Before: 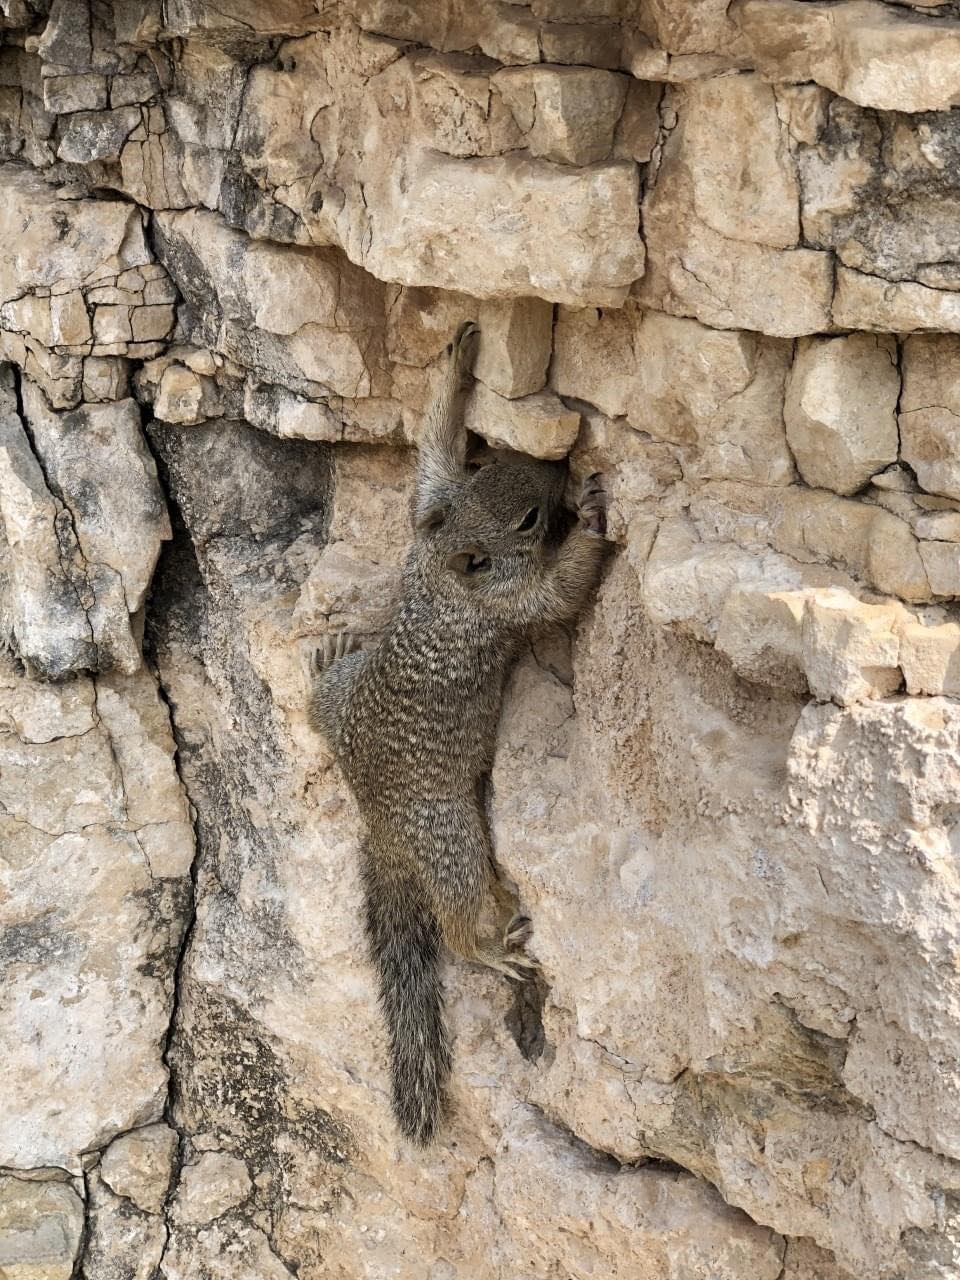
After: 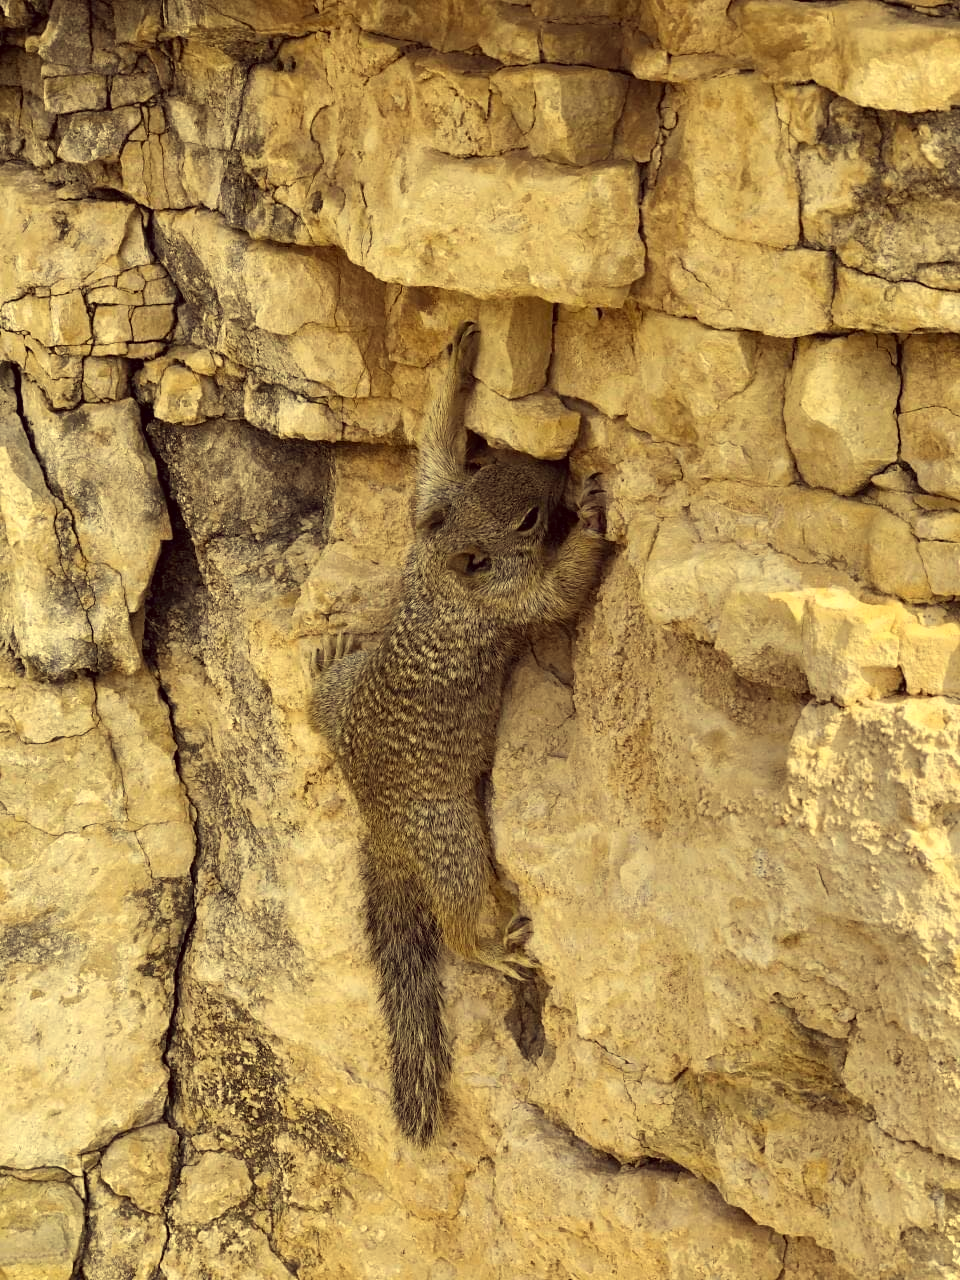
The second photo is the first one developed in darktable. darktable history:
color correction: highlights a* -0.467, highlights b* 39.67, shadows a* 9.46, shadows b* -0.863
